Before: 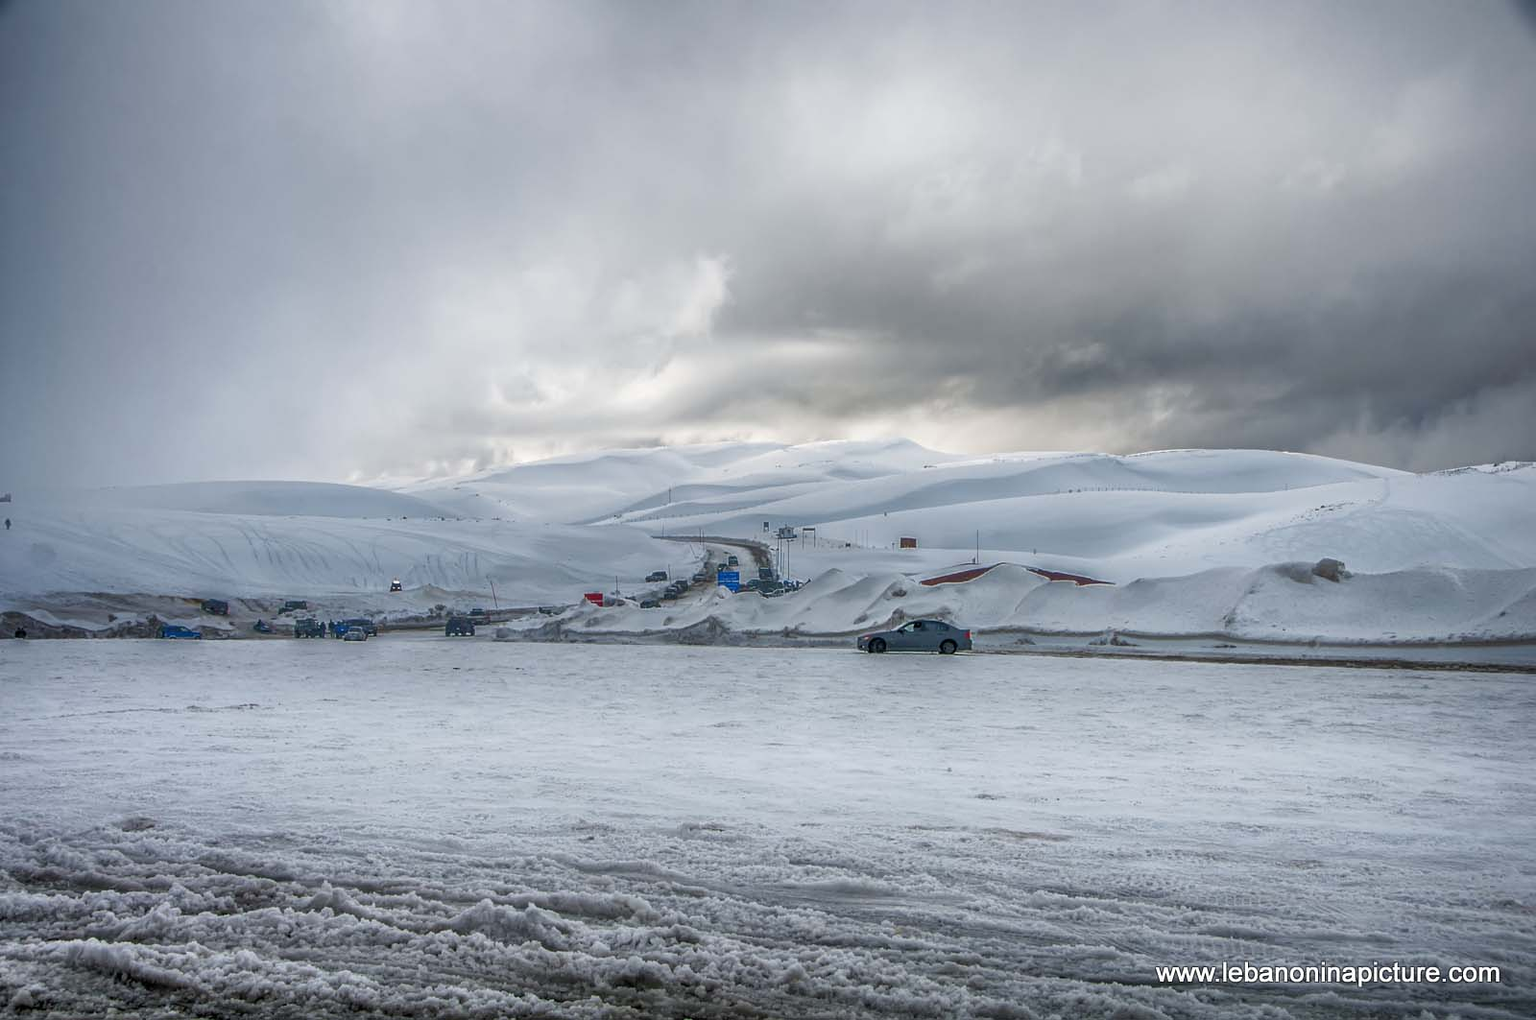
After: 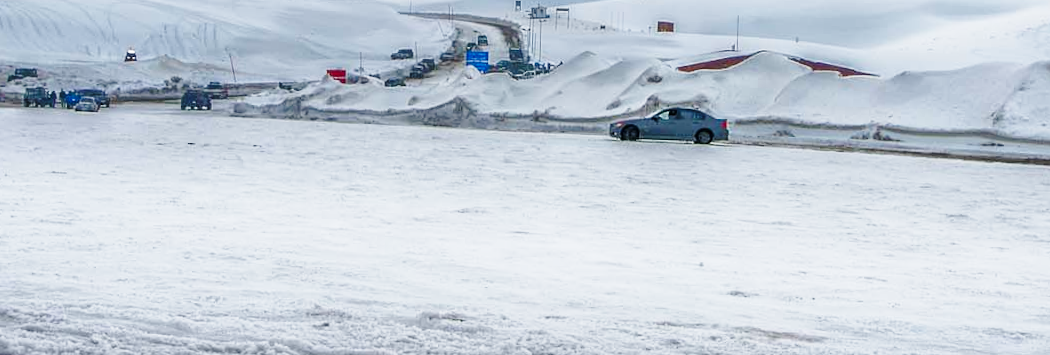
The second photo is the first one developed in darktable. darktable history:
base curve: curves: ch0 [(0, 0) (0.028, 0.03) (0.121, 0.232) (0.46, 0.748) (0.859, 0.968) (1, 1)], preserve colors none
crop: left 18.091%, top 51.13%, right 17.525%, bottom 16.85%
rotate and perspective: rotation 1.72°, automatic cropping off
